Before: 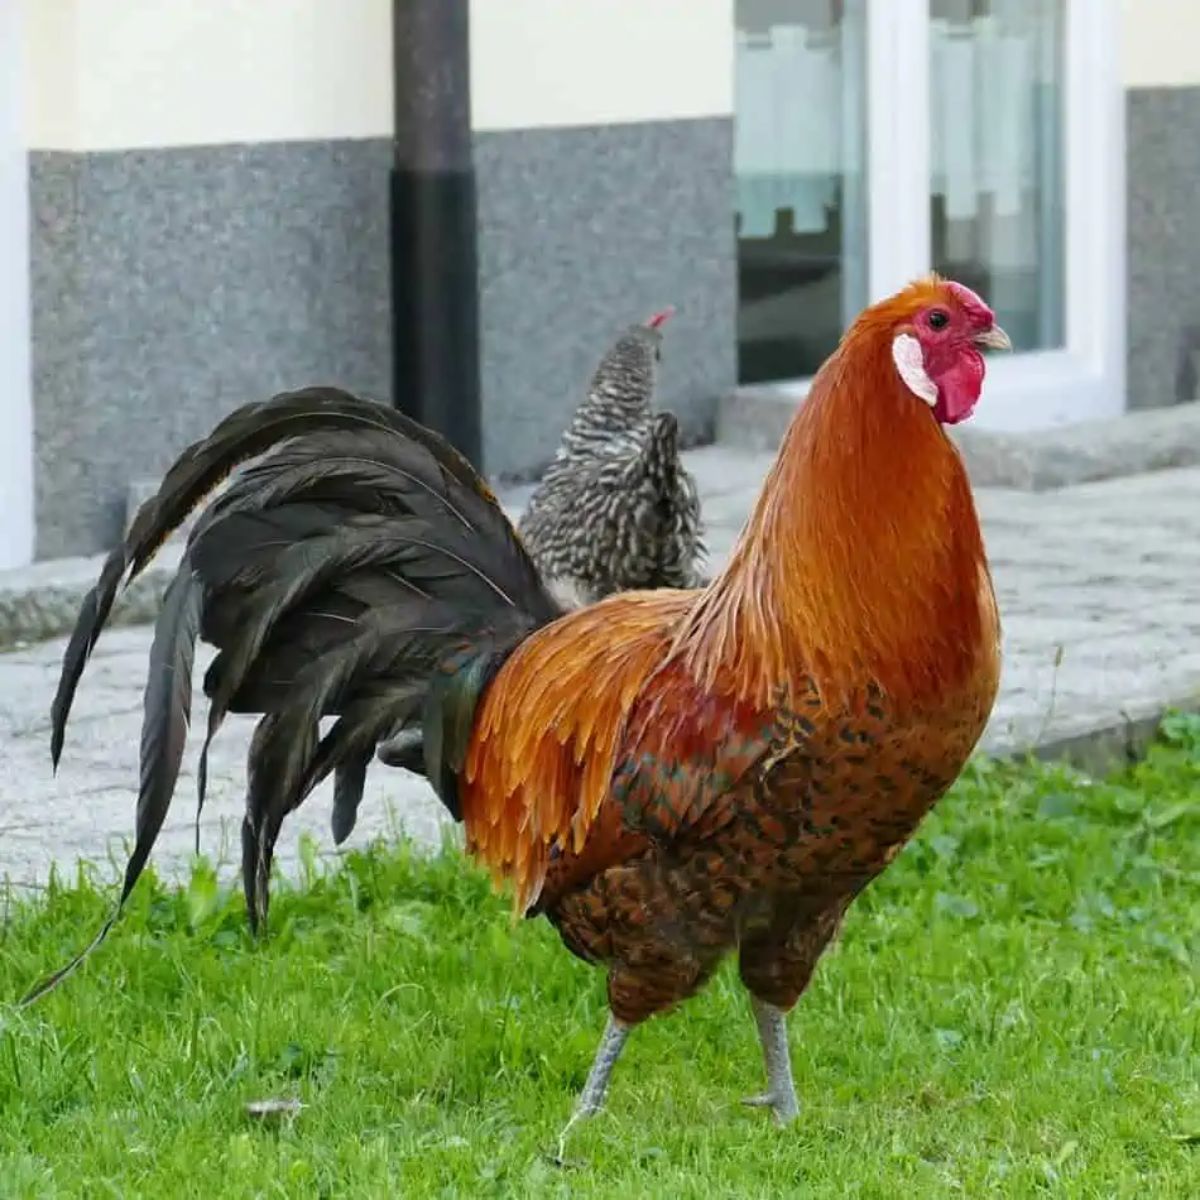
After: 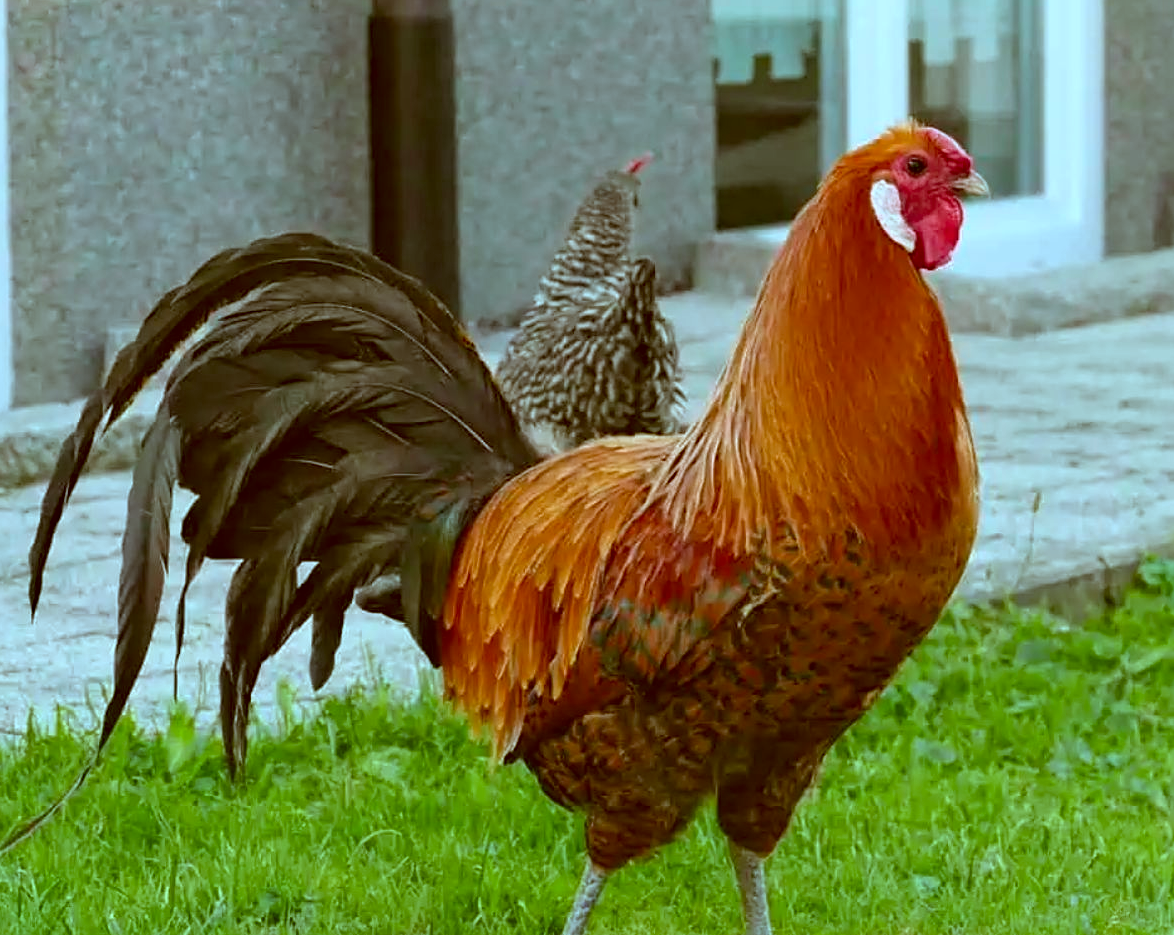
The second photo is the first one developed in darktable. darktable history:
sharpen: amount 0.206
crop and rotate: left 1.868%, top 12.859%, right 0.263%, bottom 9.165%
color correction: highlights a* -14.77, highlights b* -16.35, shadows a* 10.88, shadows b* 29.89
haze removal: compatibility mode true, adaptive false
